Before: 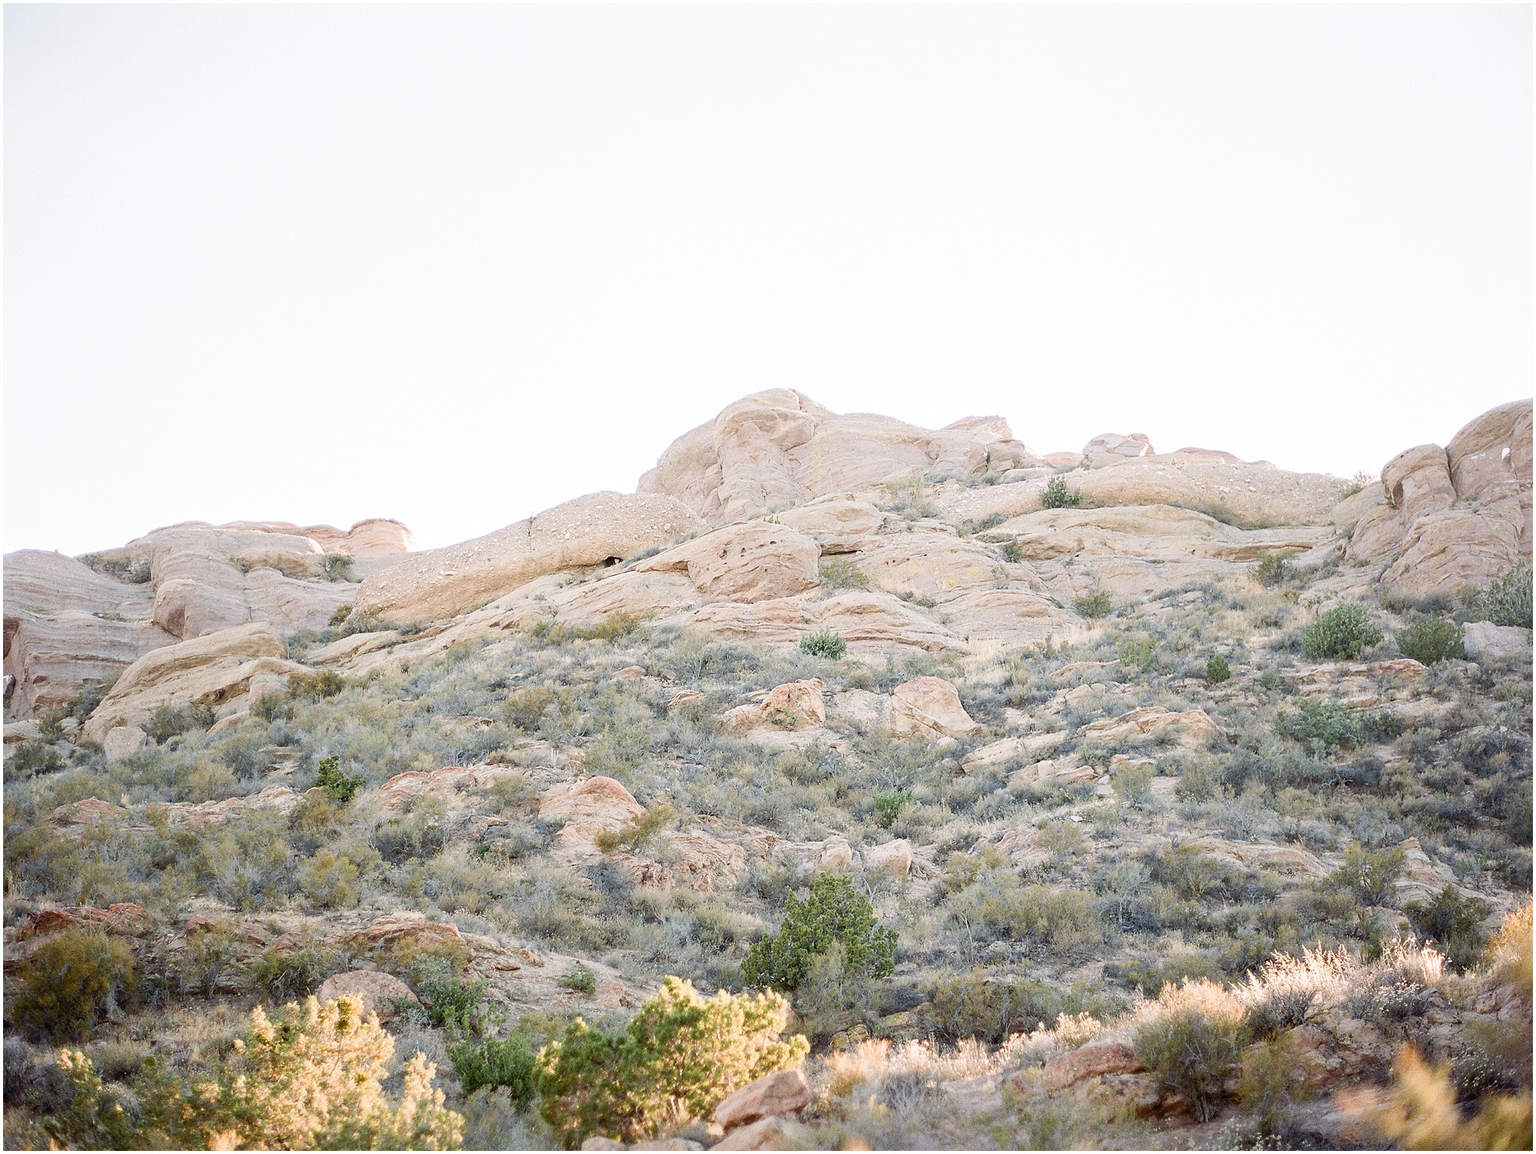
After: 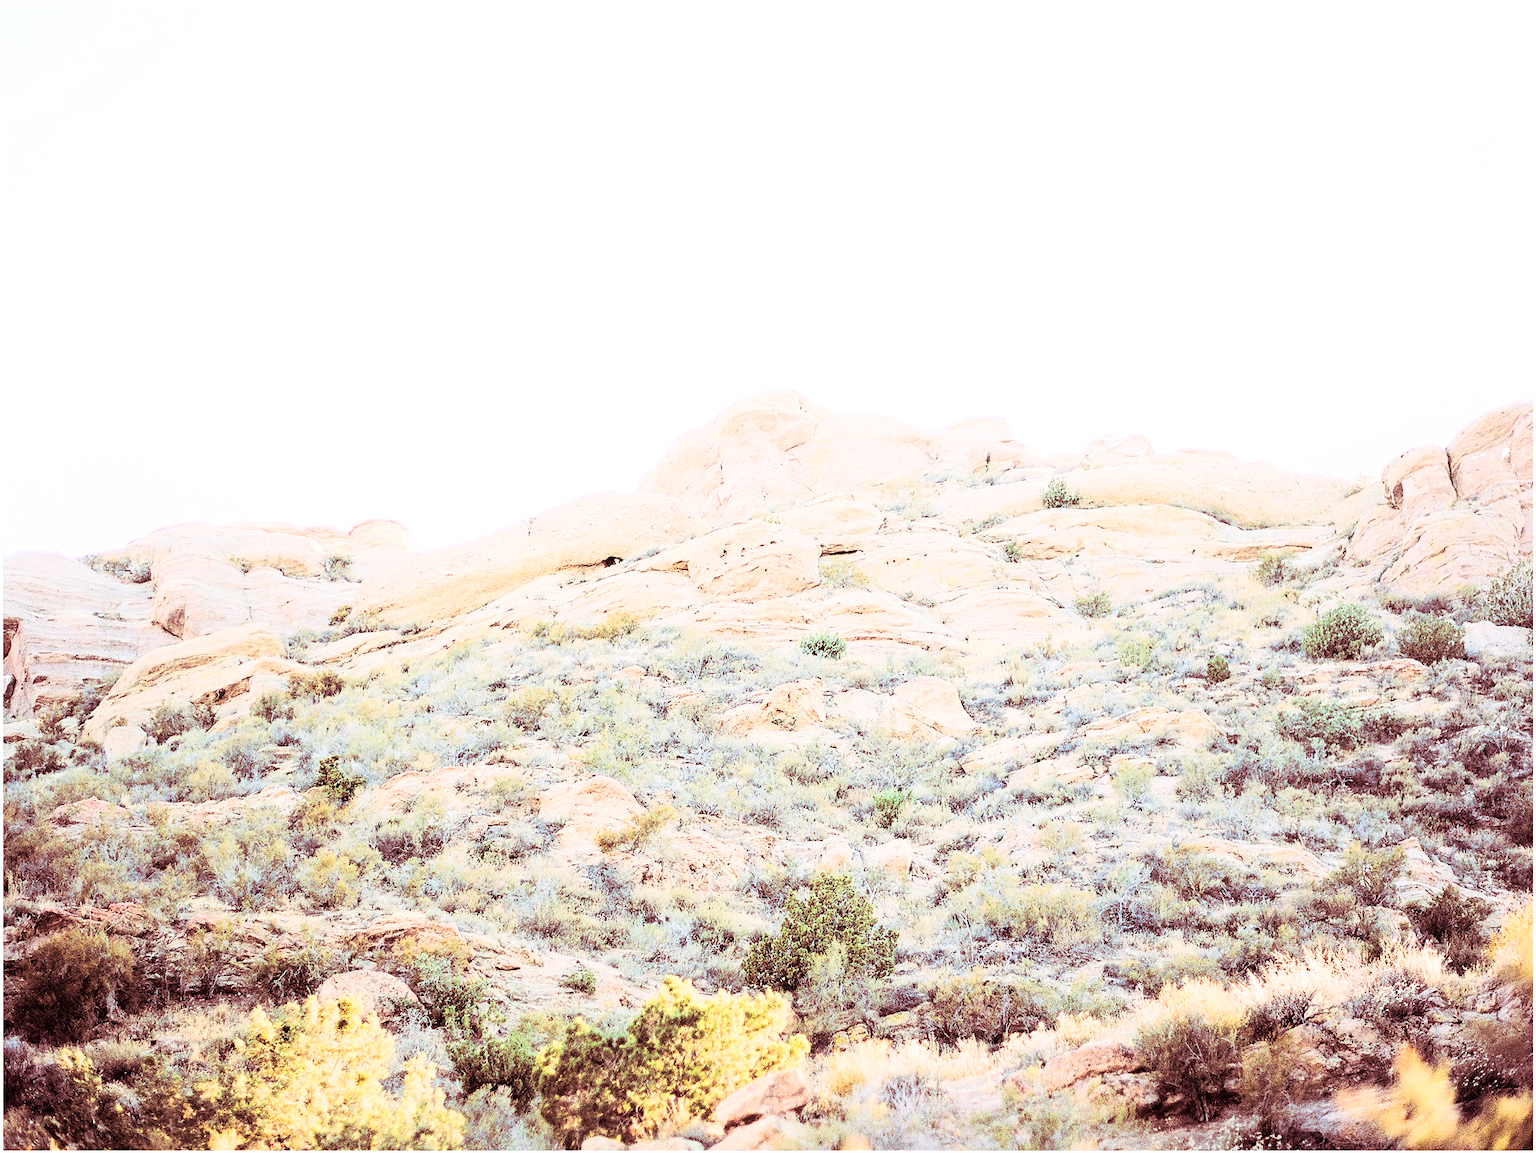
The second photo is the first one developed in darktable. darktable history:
rgb curve: curves: ch0 [(0, 0) (0.21, 0.15) (0.24, 0.21) (0.5, 0.75) (0.75, 0.96) (0.89, 0.99) (1, 1)]; ch1 [(0, 0.02) (0.21, 0.13) (0.25, 0.2) (0.5, 0.67) (0.75, 0.9) (0.89, 0.97) (1, 1)]; ch2 [(0, 0.02) (0.21, 0.13) (0.25, 0.2) (0.5, 0.67) (0.75, 0.9) (0.89, 0.97) (1, 1)], compensate middle gray true
shadows and highlights: shadows 37.27, highlights -28.18, soften with gaussian
split-toning: highlights › saturation 0, balance -61.83
contrast equalizer: y [[0.439, 0.44, 0.442, 0.457, 0.493, 0.498], [0.5 ×6], [0.5 ×6], [0 ×6], [0 ×6]], mix 0.59
